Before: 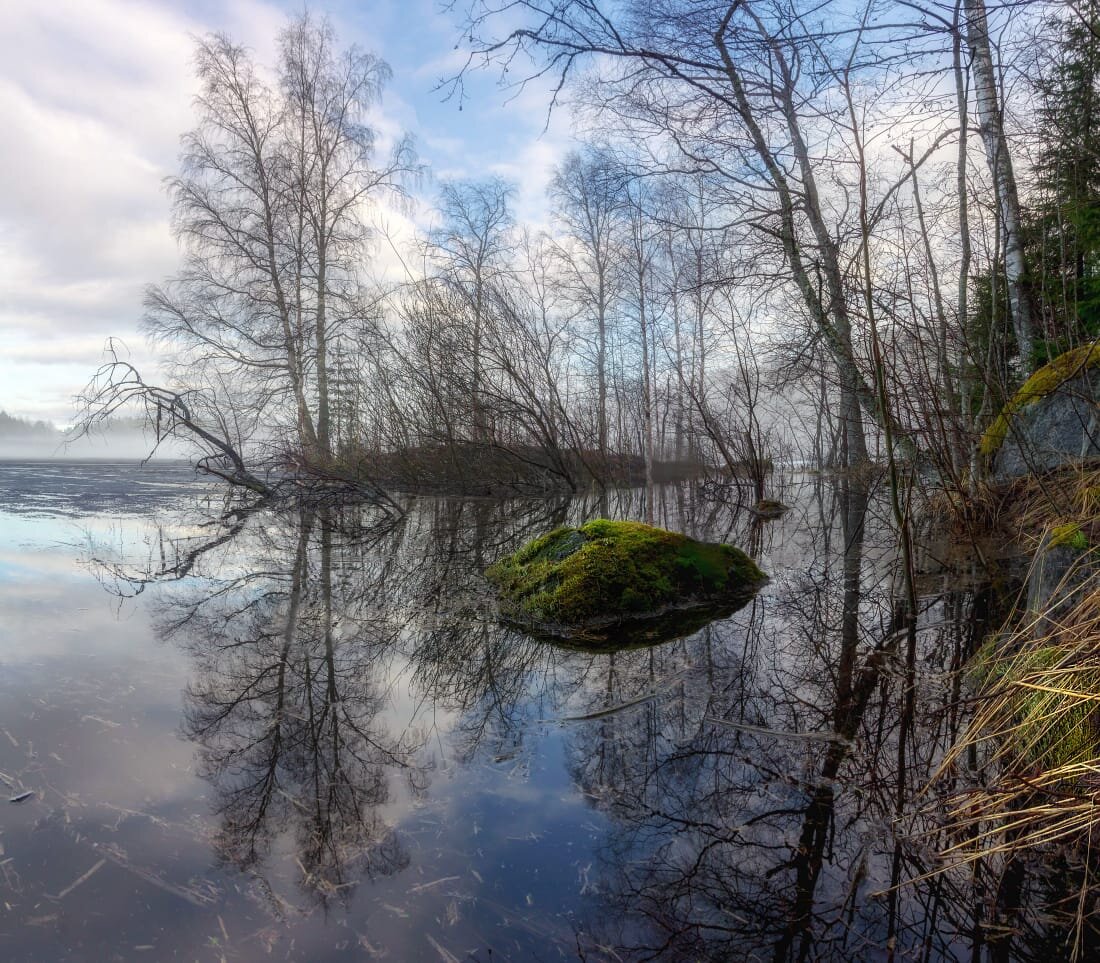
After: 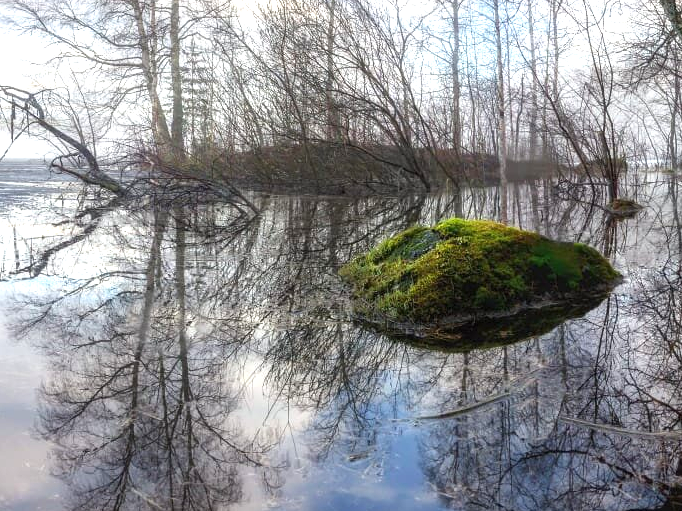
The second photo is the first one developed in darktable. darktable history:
crop: left 13.312%, top 31.28%, right 24.627%, bottom 15.582%
exposure: black level correction 0, exposure 1 EV, compensate highlight preservation false
